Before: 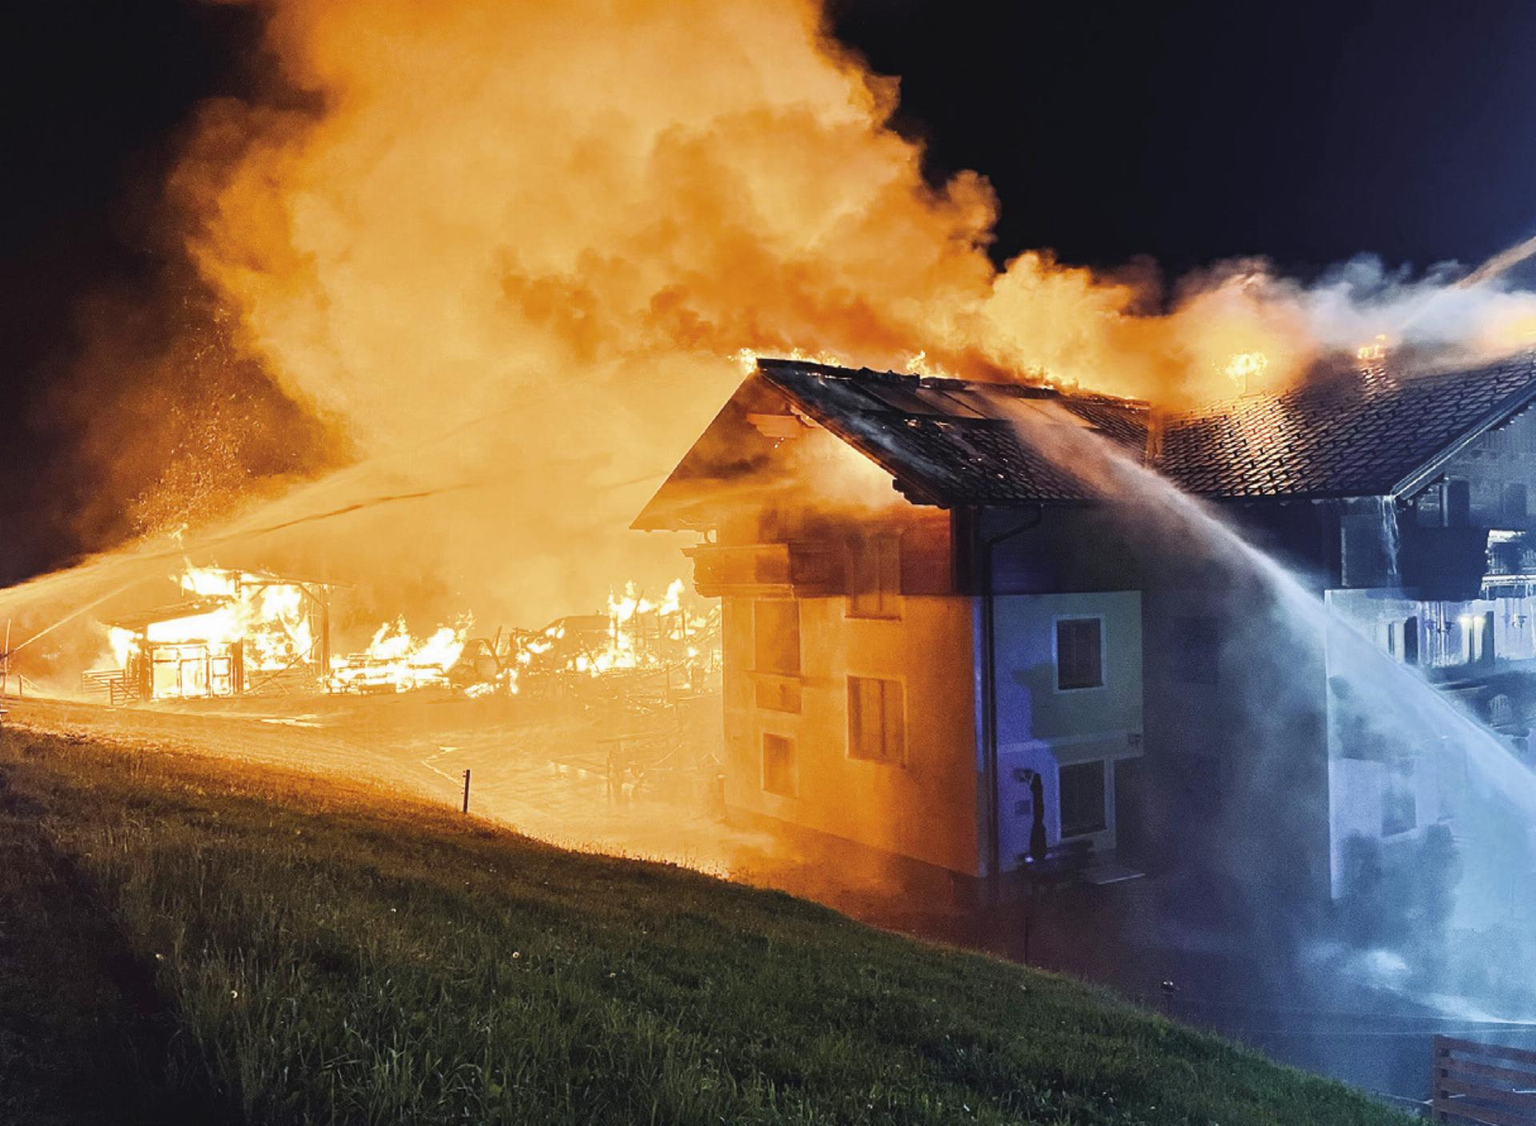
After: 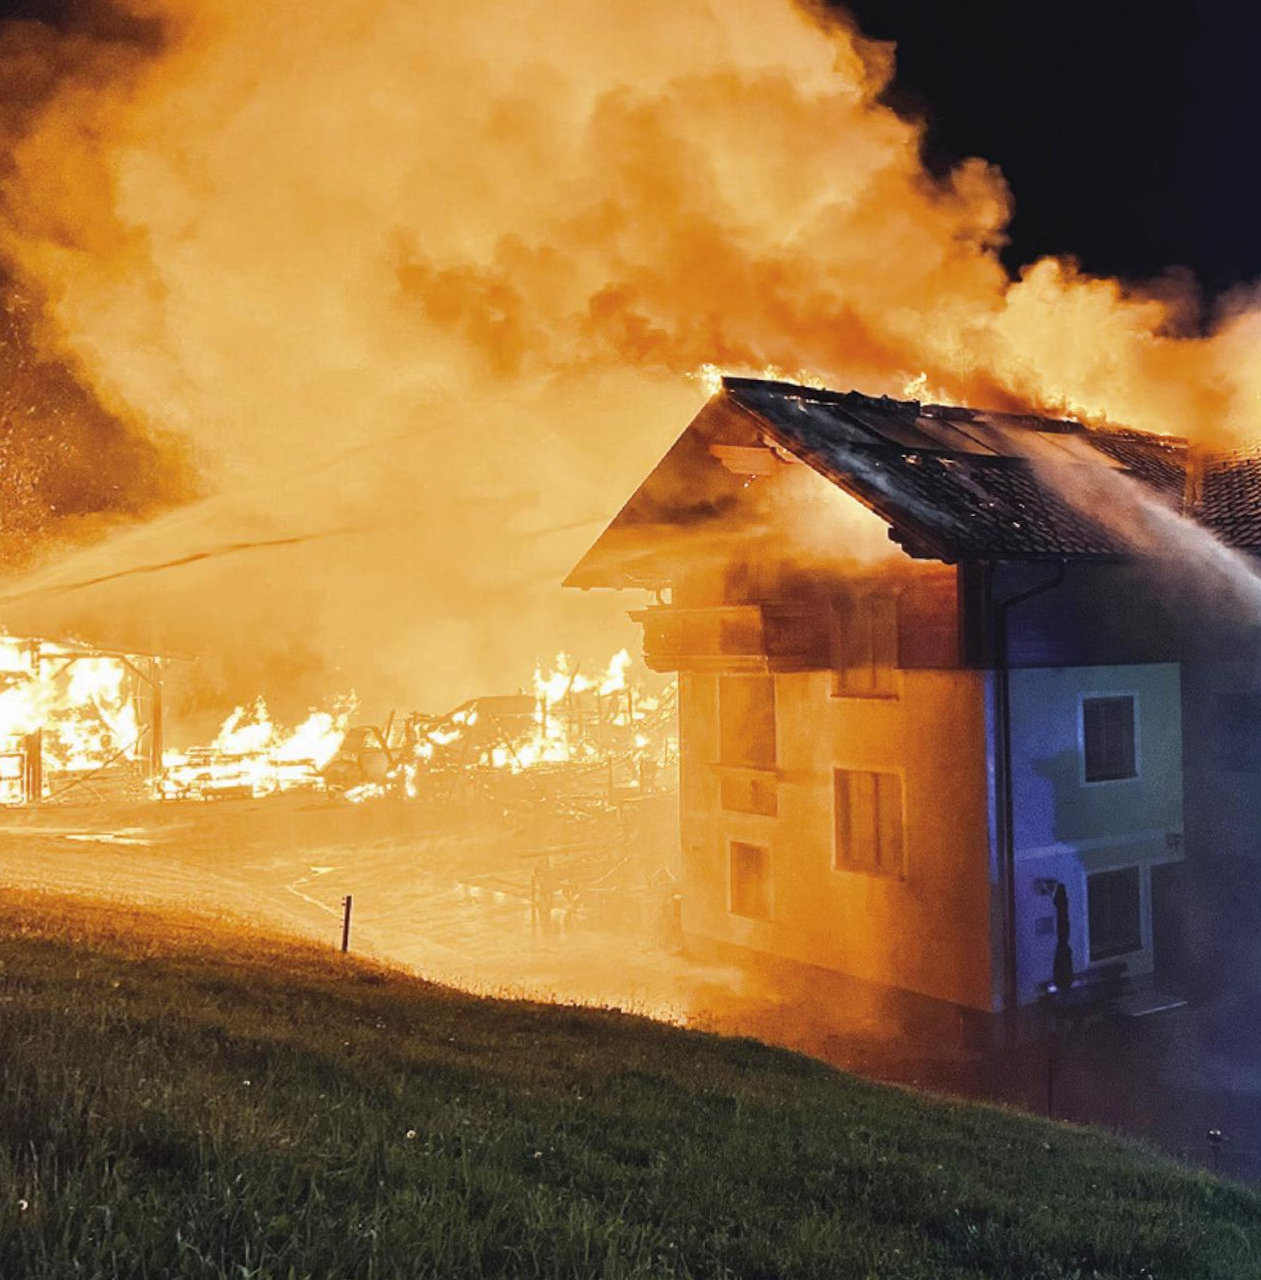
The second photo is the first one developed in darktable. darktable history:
crop and rotate: left 15.446%, right 17.836%
rotate and perspective: rotation -0.013°, lens shift (vertical) -0.027, lens shift (horizontal) 0.178, crop left 0.016, crop right 0.989, crop top 0.082, crop bottom 0.918
